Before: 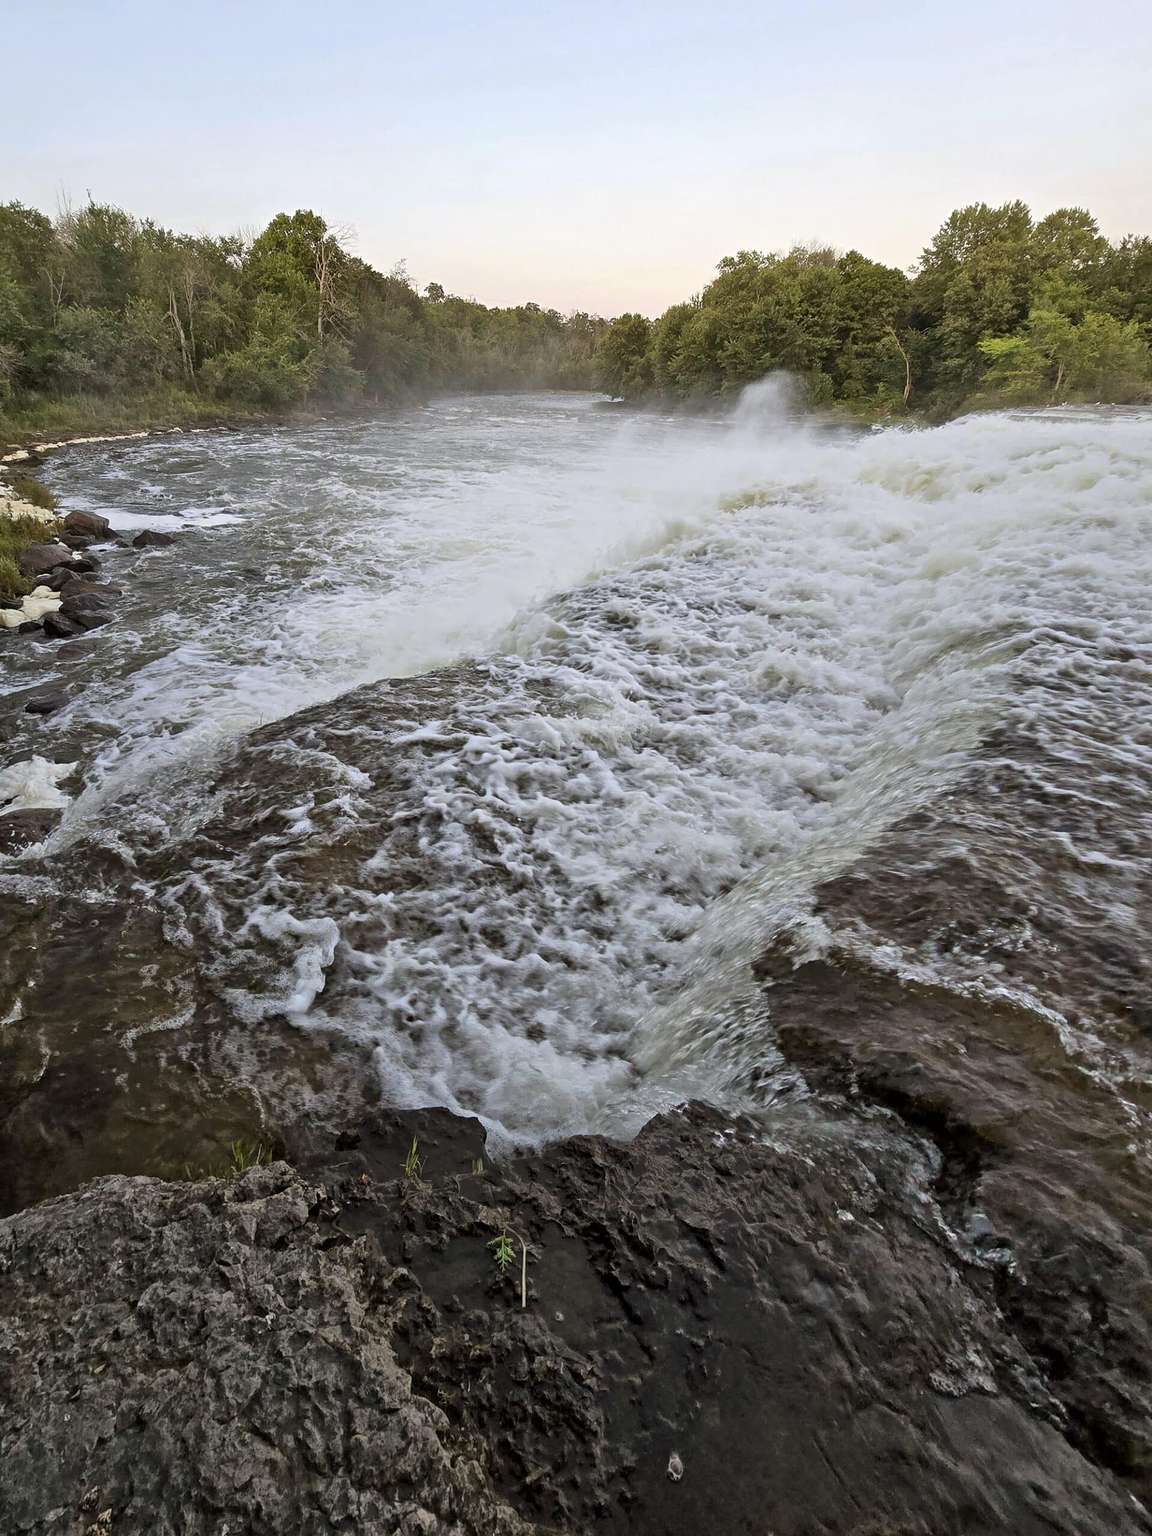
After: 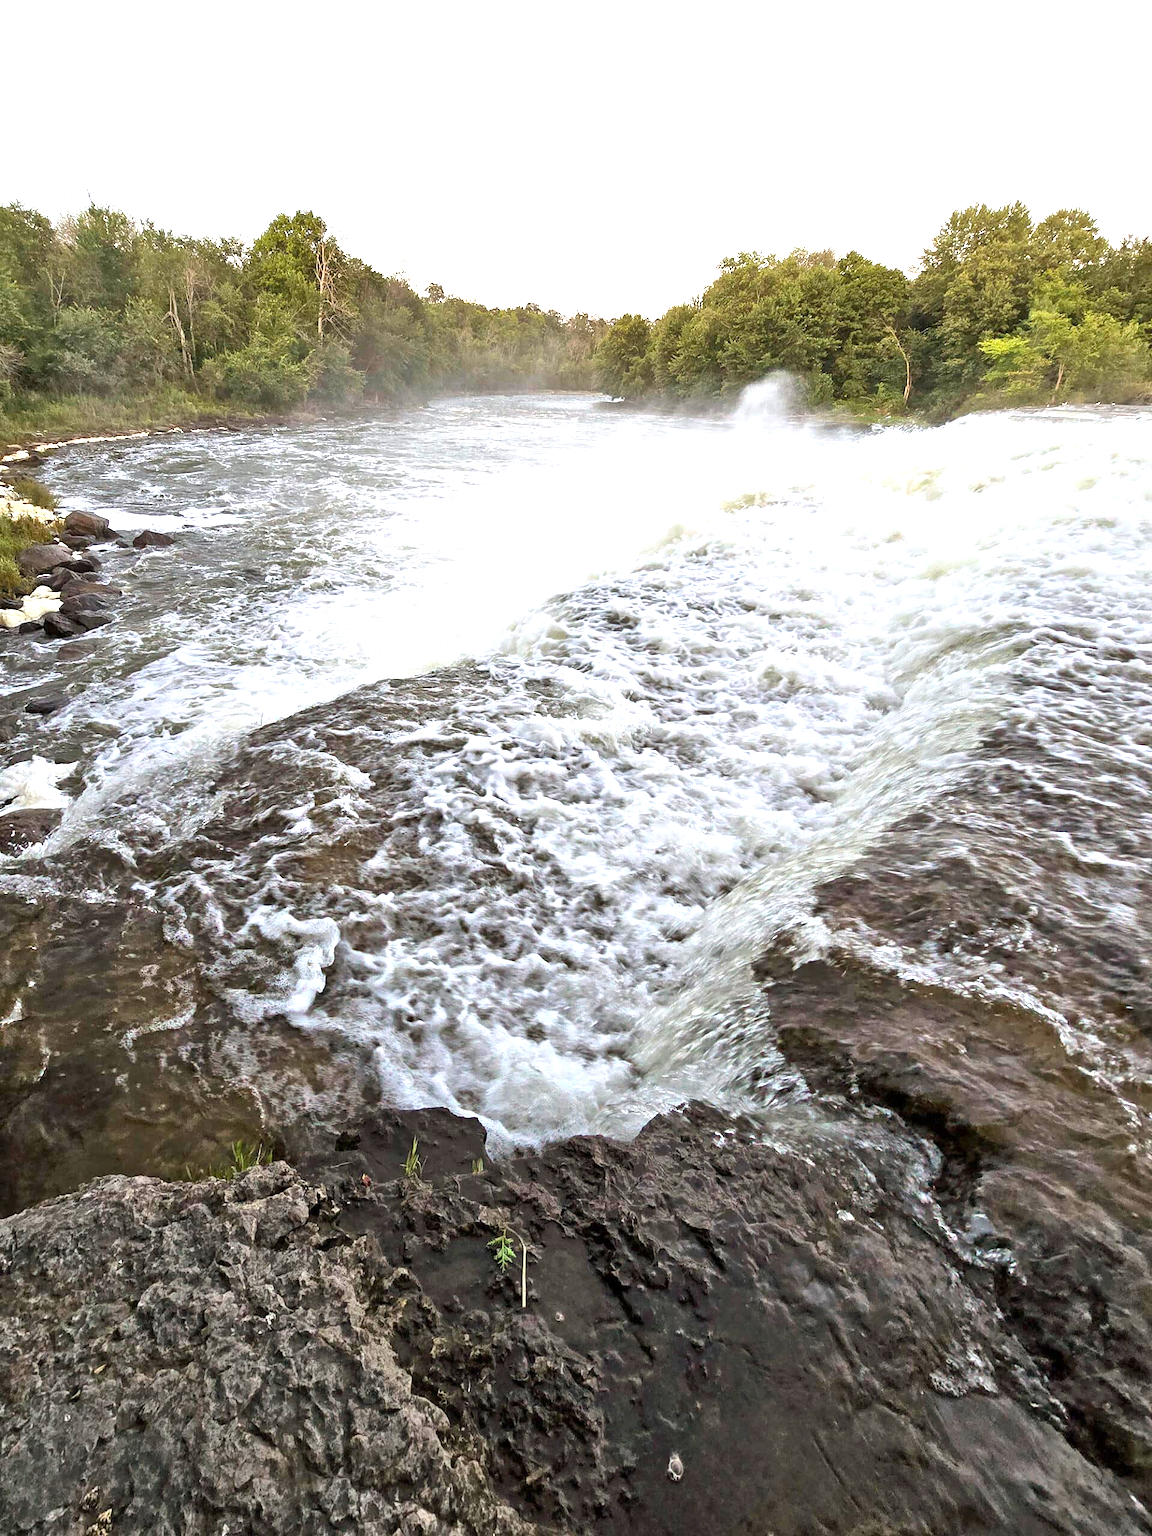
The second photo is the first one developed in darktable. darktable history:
exposure: exposure 1.143 EV, compensate highlight preservation false
